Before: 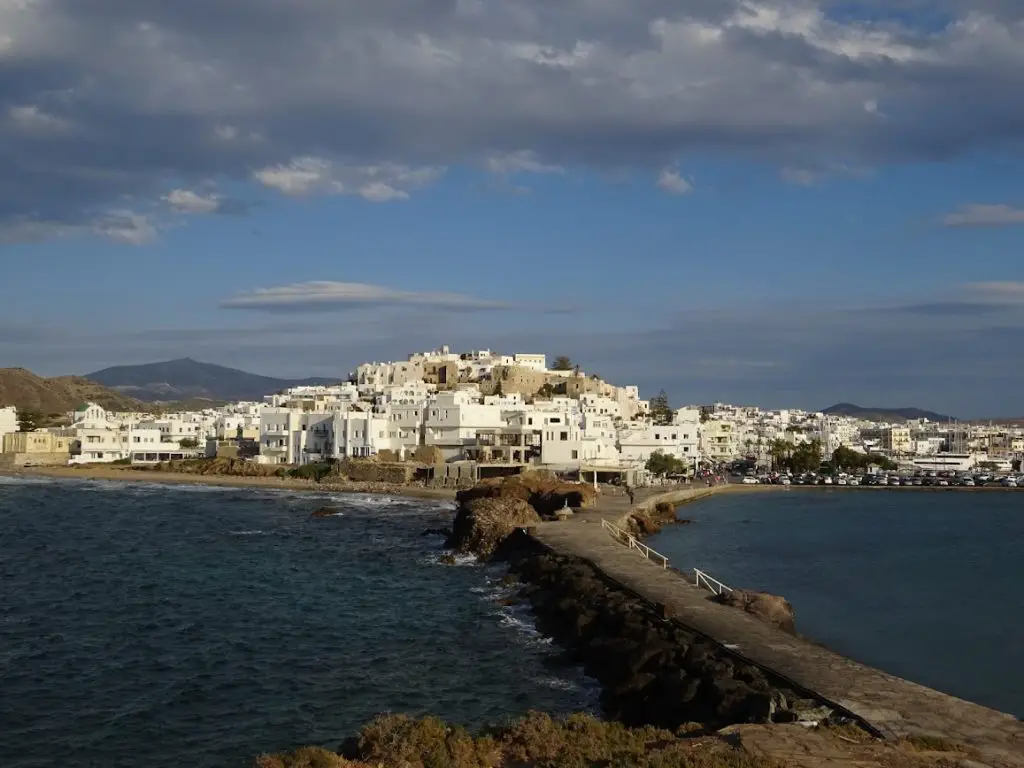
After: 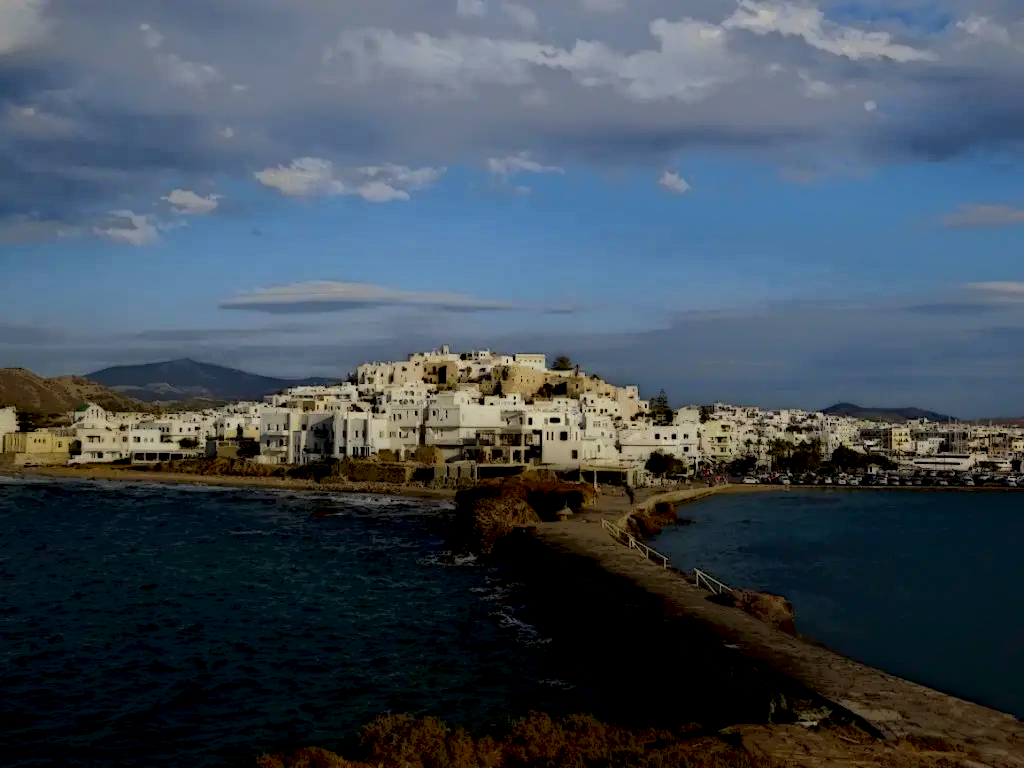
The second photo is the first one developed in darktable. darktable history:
local contrast: highlights 0%, shadows 198%, detail 164%, midtone range 0.001
contrast brightness saturation: contrast 0.2, brightness 0.16, saturation 0.22
